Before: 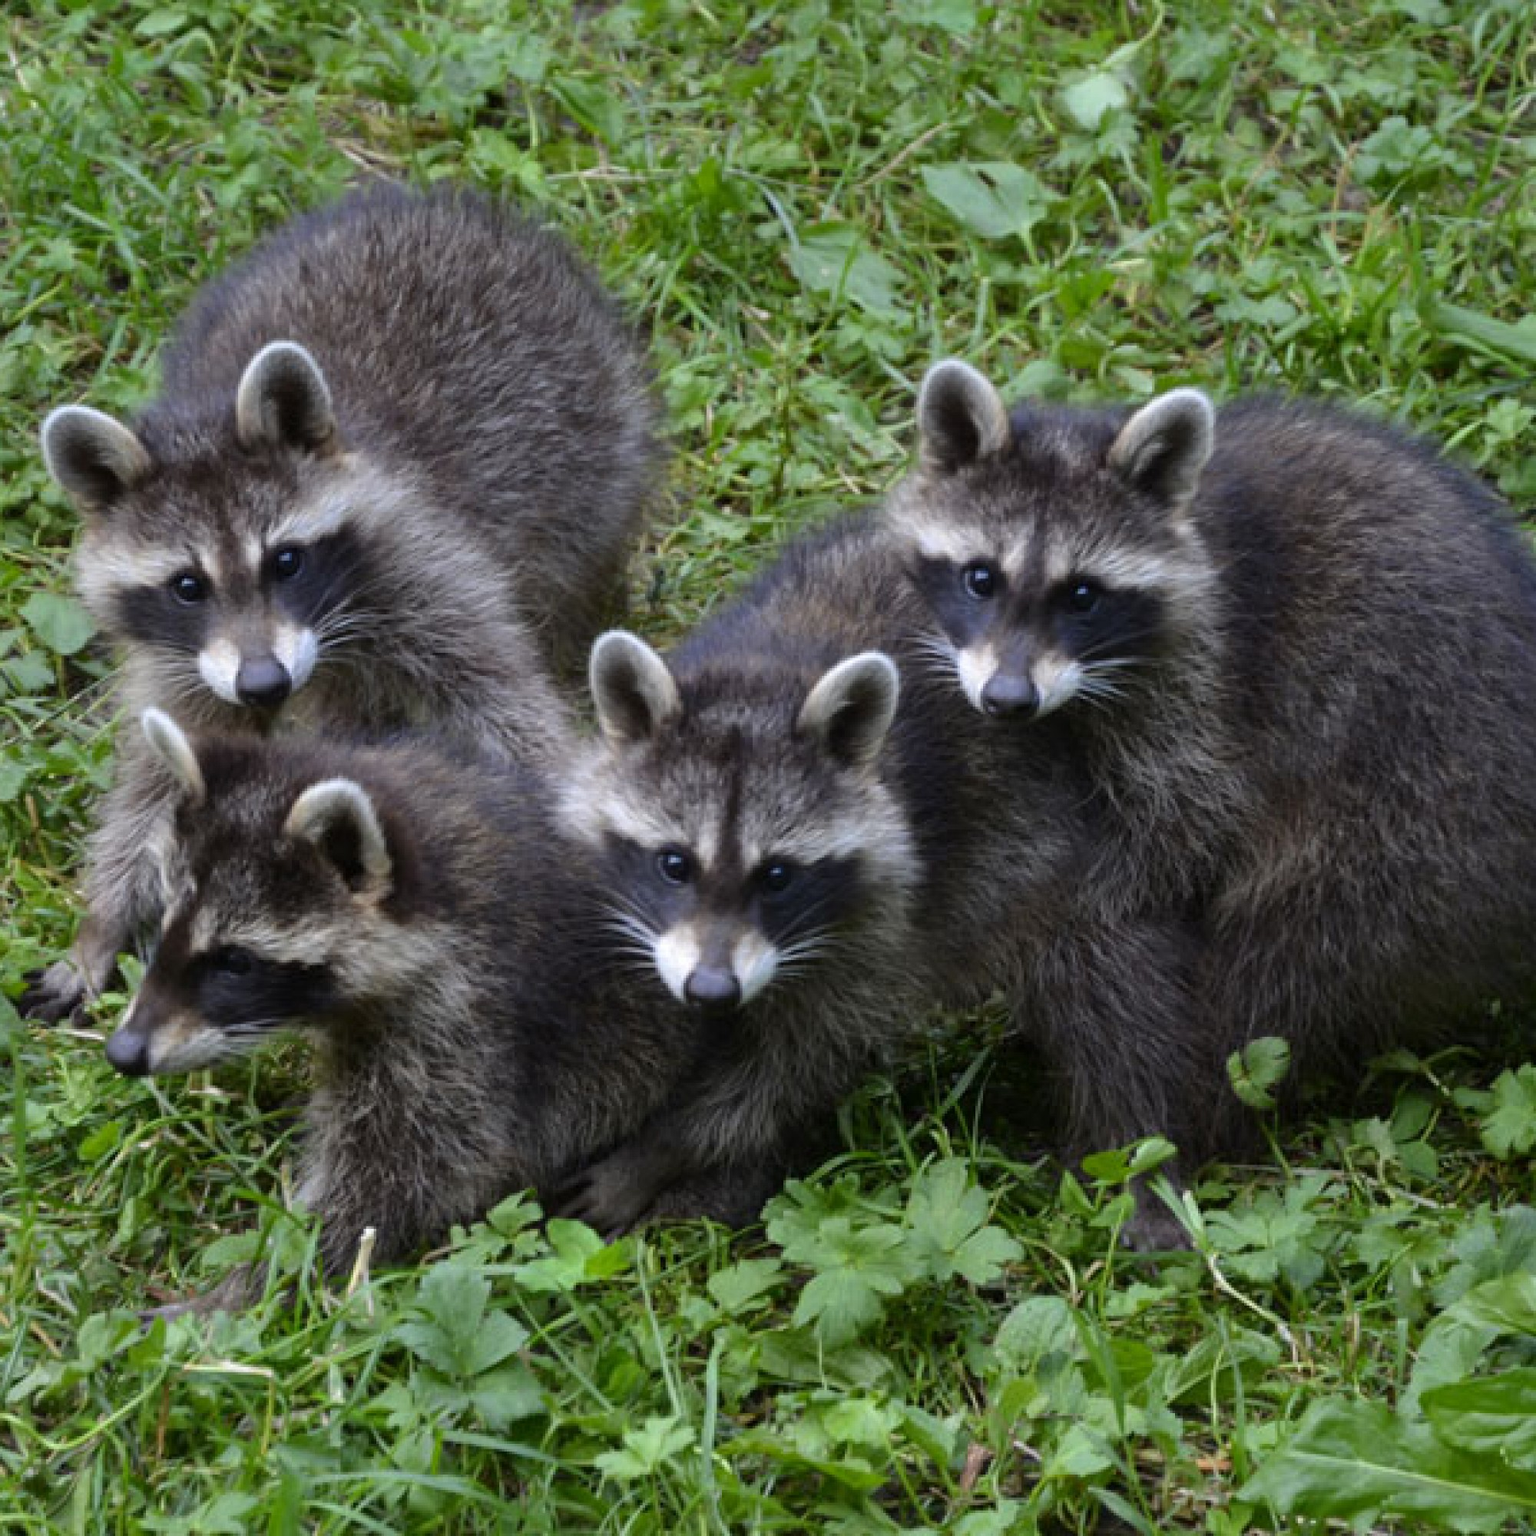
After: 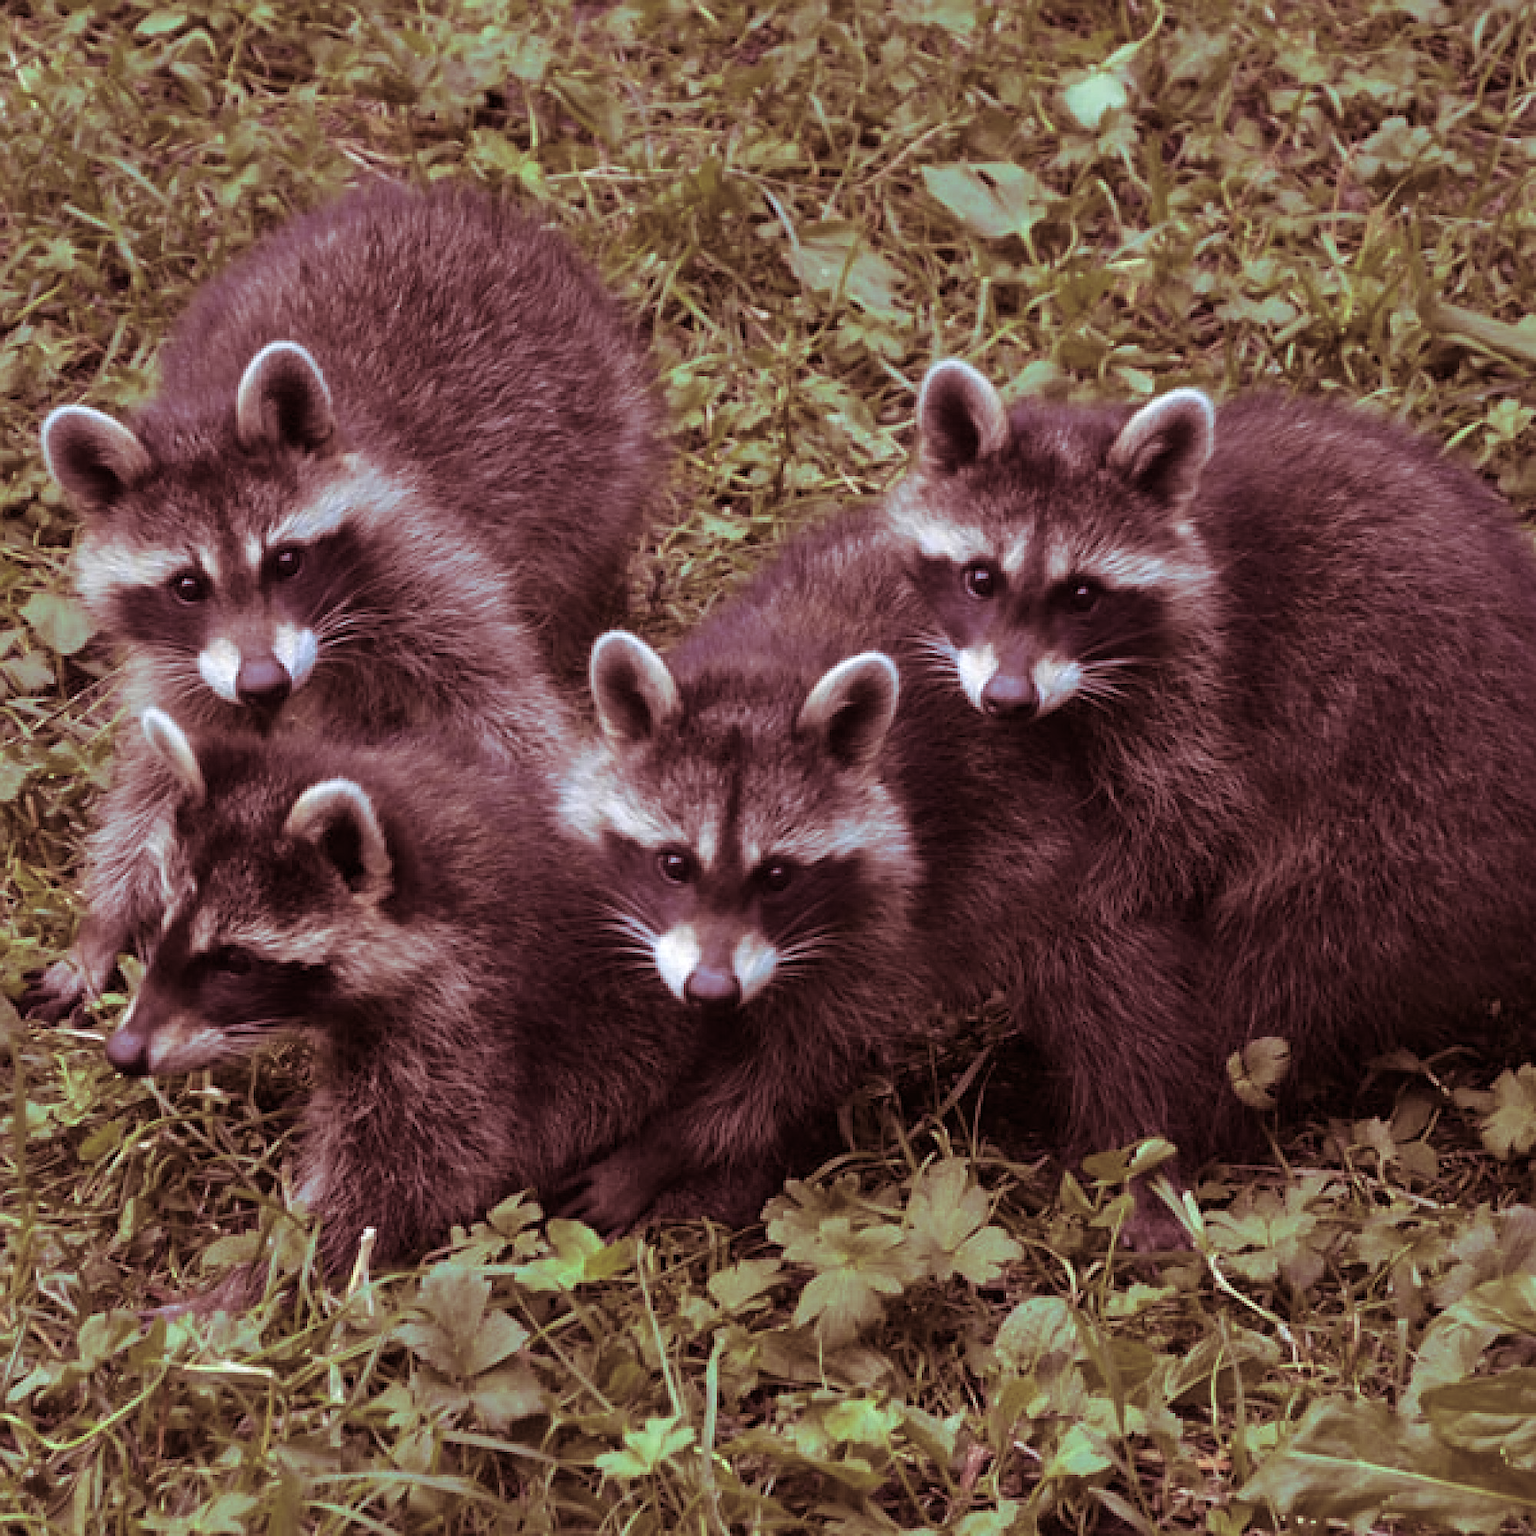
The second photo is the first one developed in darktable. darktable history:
tone equalizer: on, module defaults
sharpen: on, module defaults
split-toning: highlights › hue 187.2°, highlights › saturation 0.83, balance -68.05, compress 56.43%
